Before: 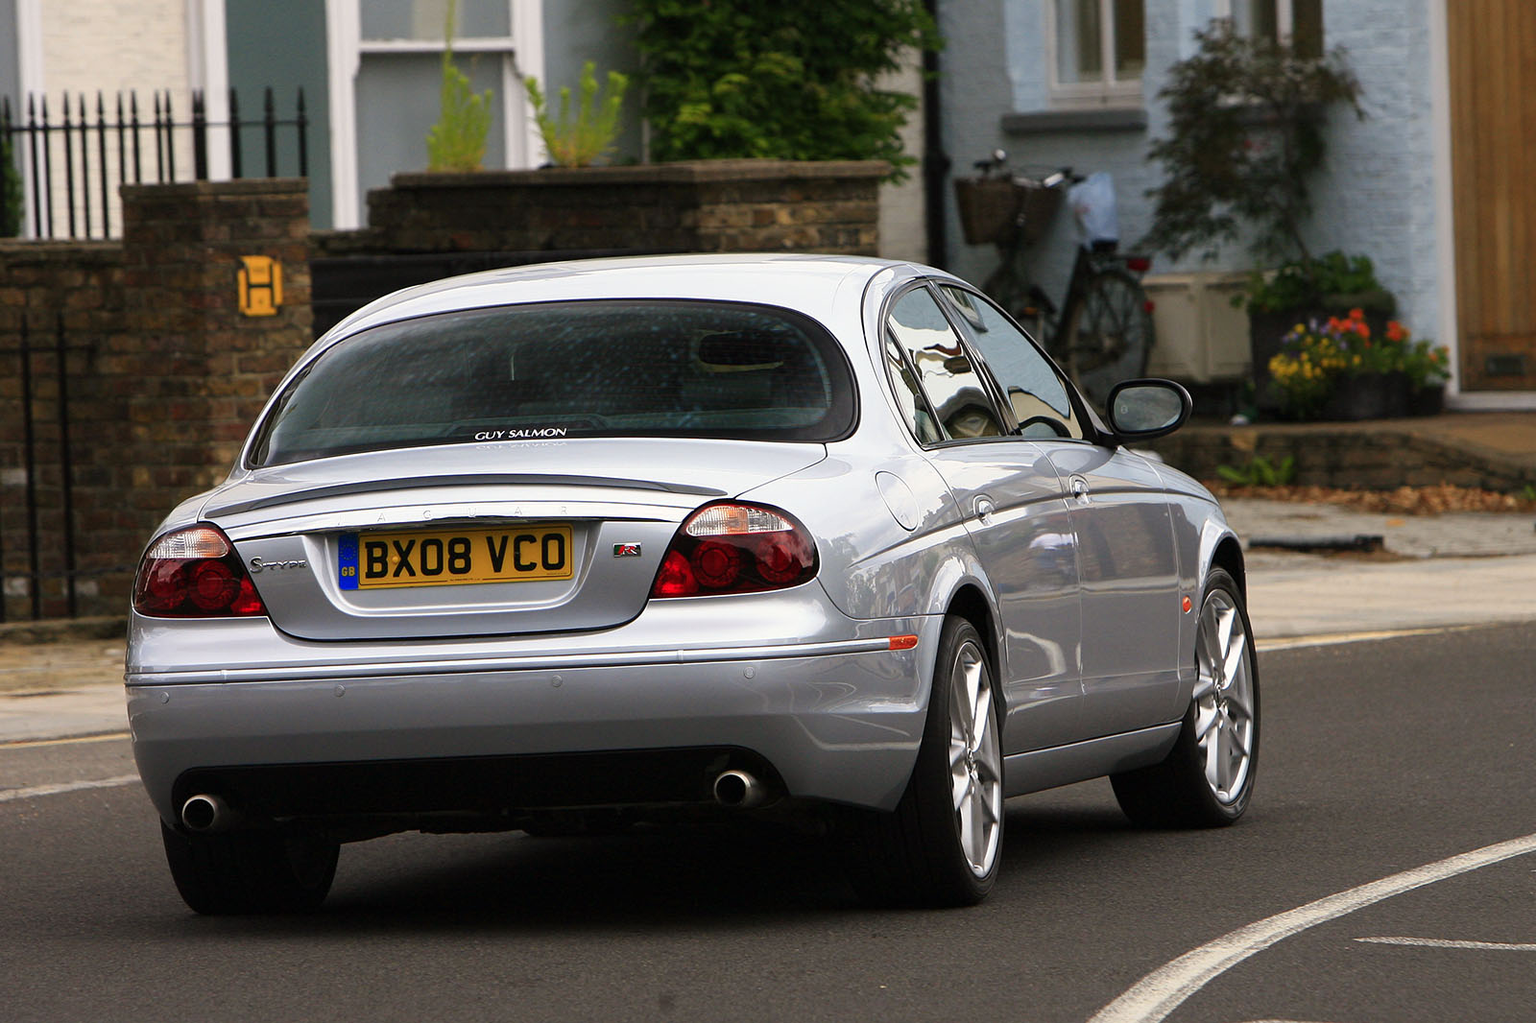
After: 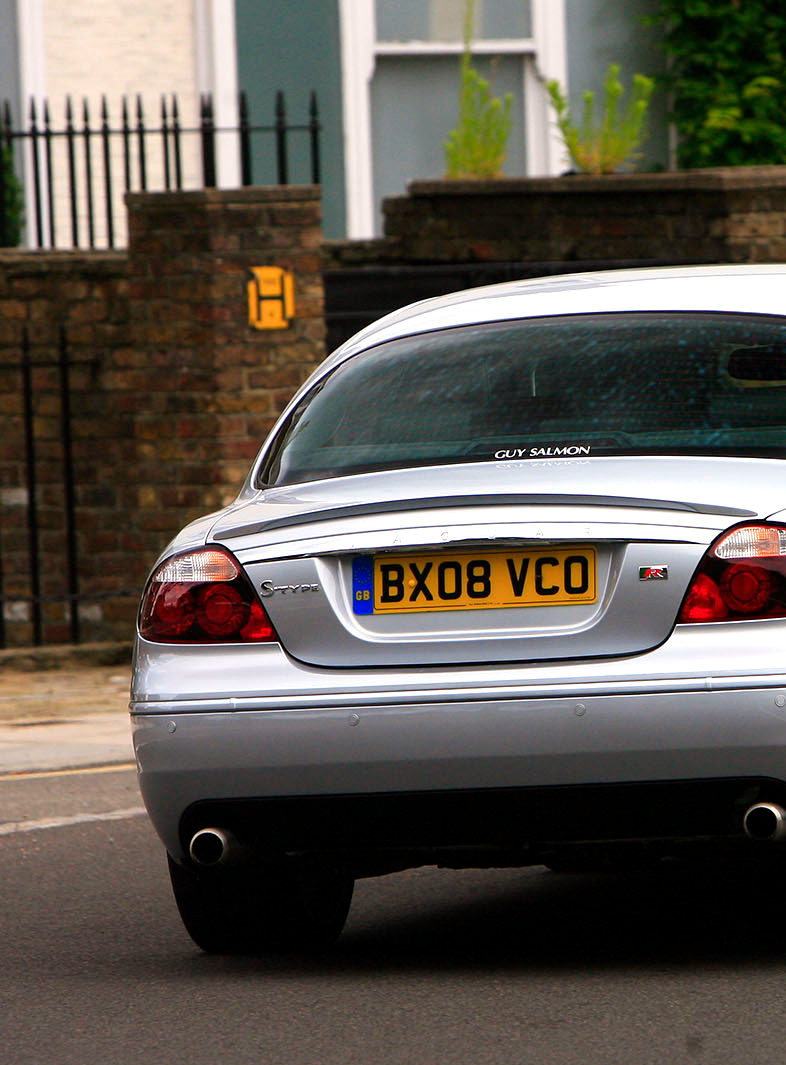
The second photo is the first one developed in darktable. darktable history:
crop and rotate: left 0%, top 0%, right 50.845%
exposure: exposure 0.29 EV, compensate highlight preservation false
